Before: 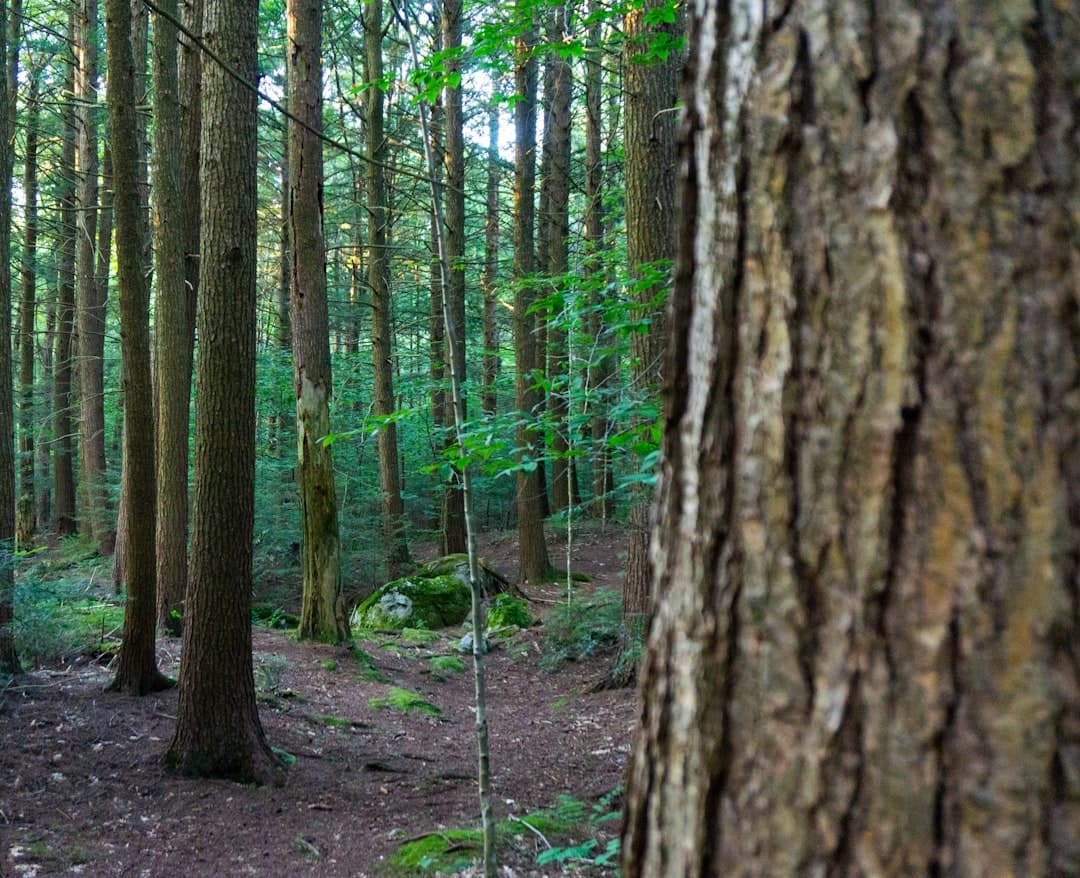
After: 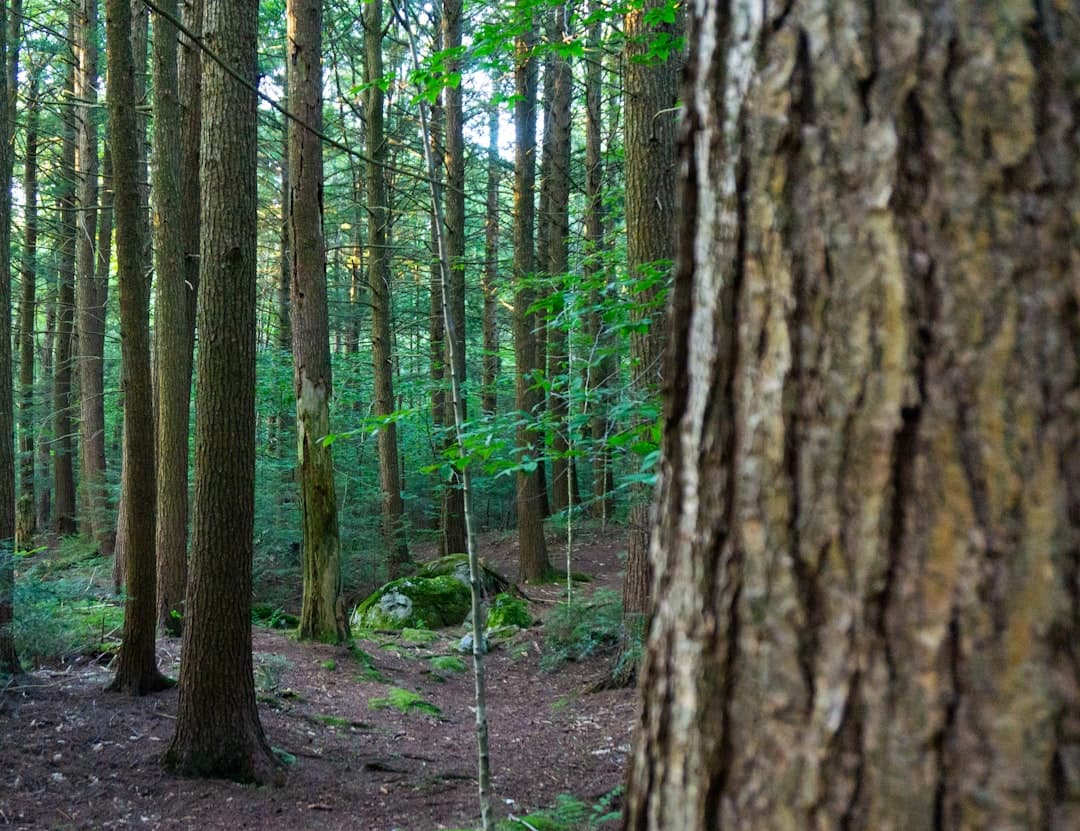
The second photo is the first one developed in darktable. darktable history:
crop and rotate: top 0.001%, bottom 5.24%
